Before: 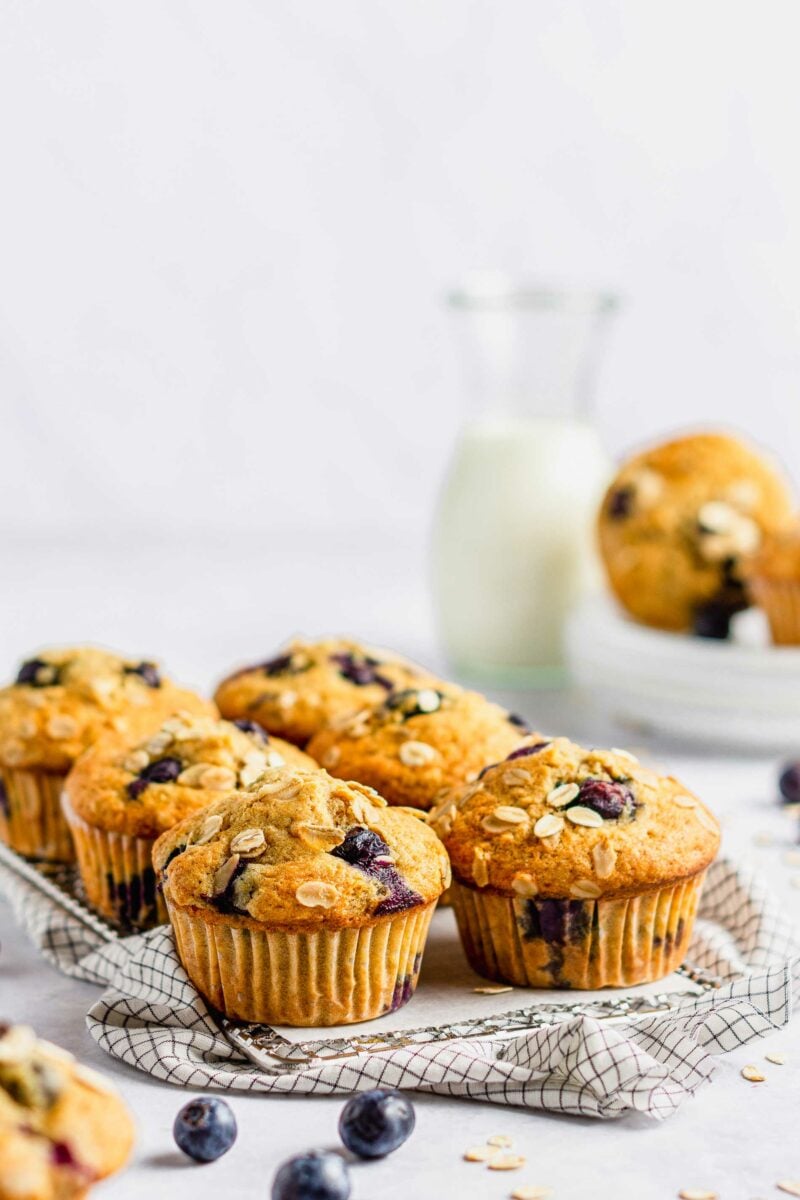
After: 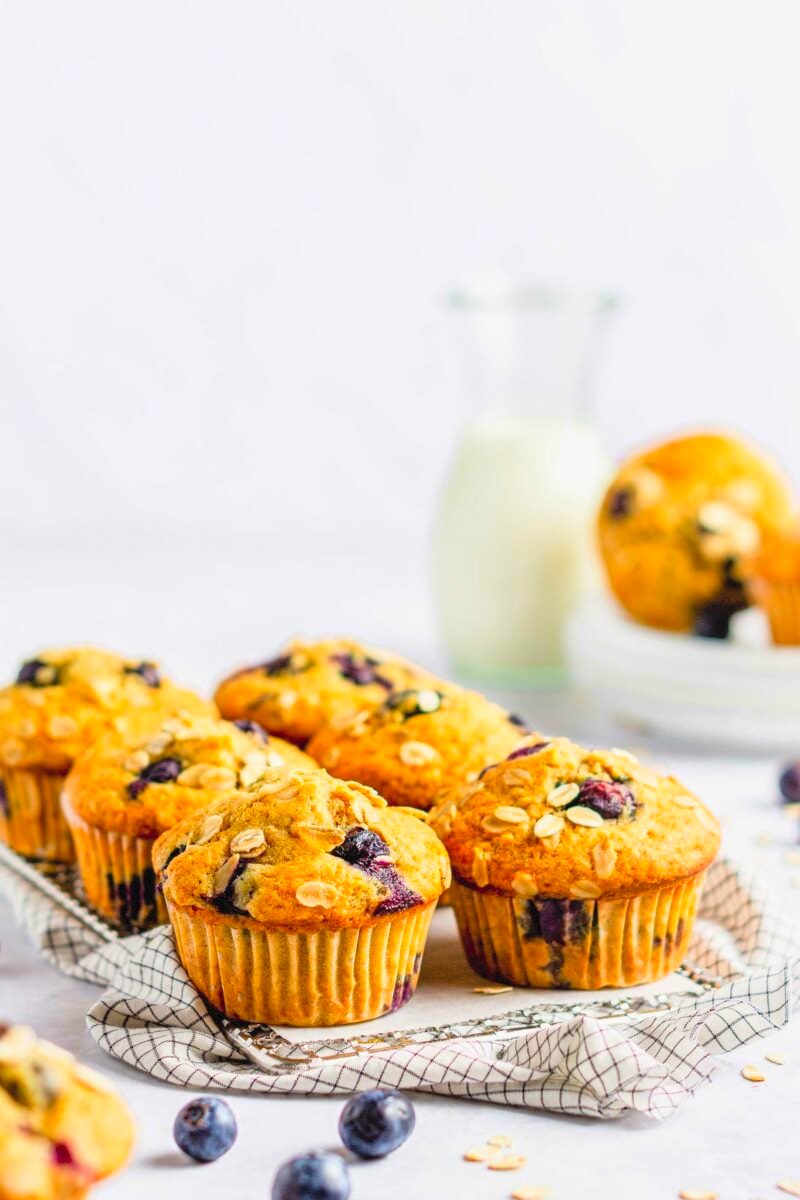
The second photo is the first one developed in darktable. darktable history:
contrast brightness saturation: contrast 0.069, brightness 0.177, saturation 0.402
